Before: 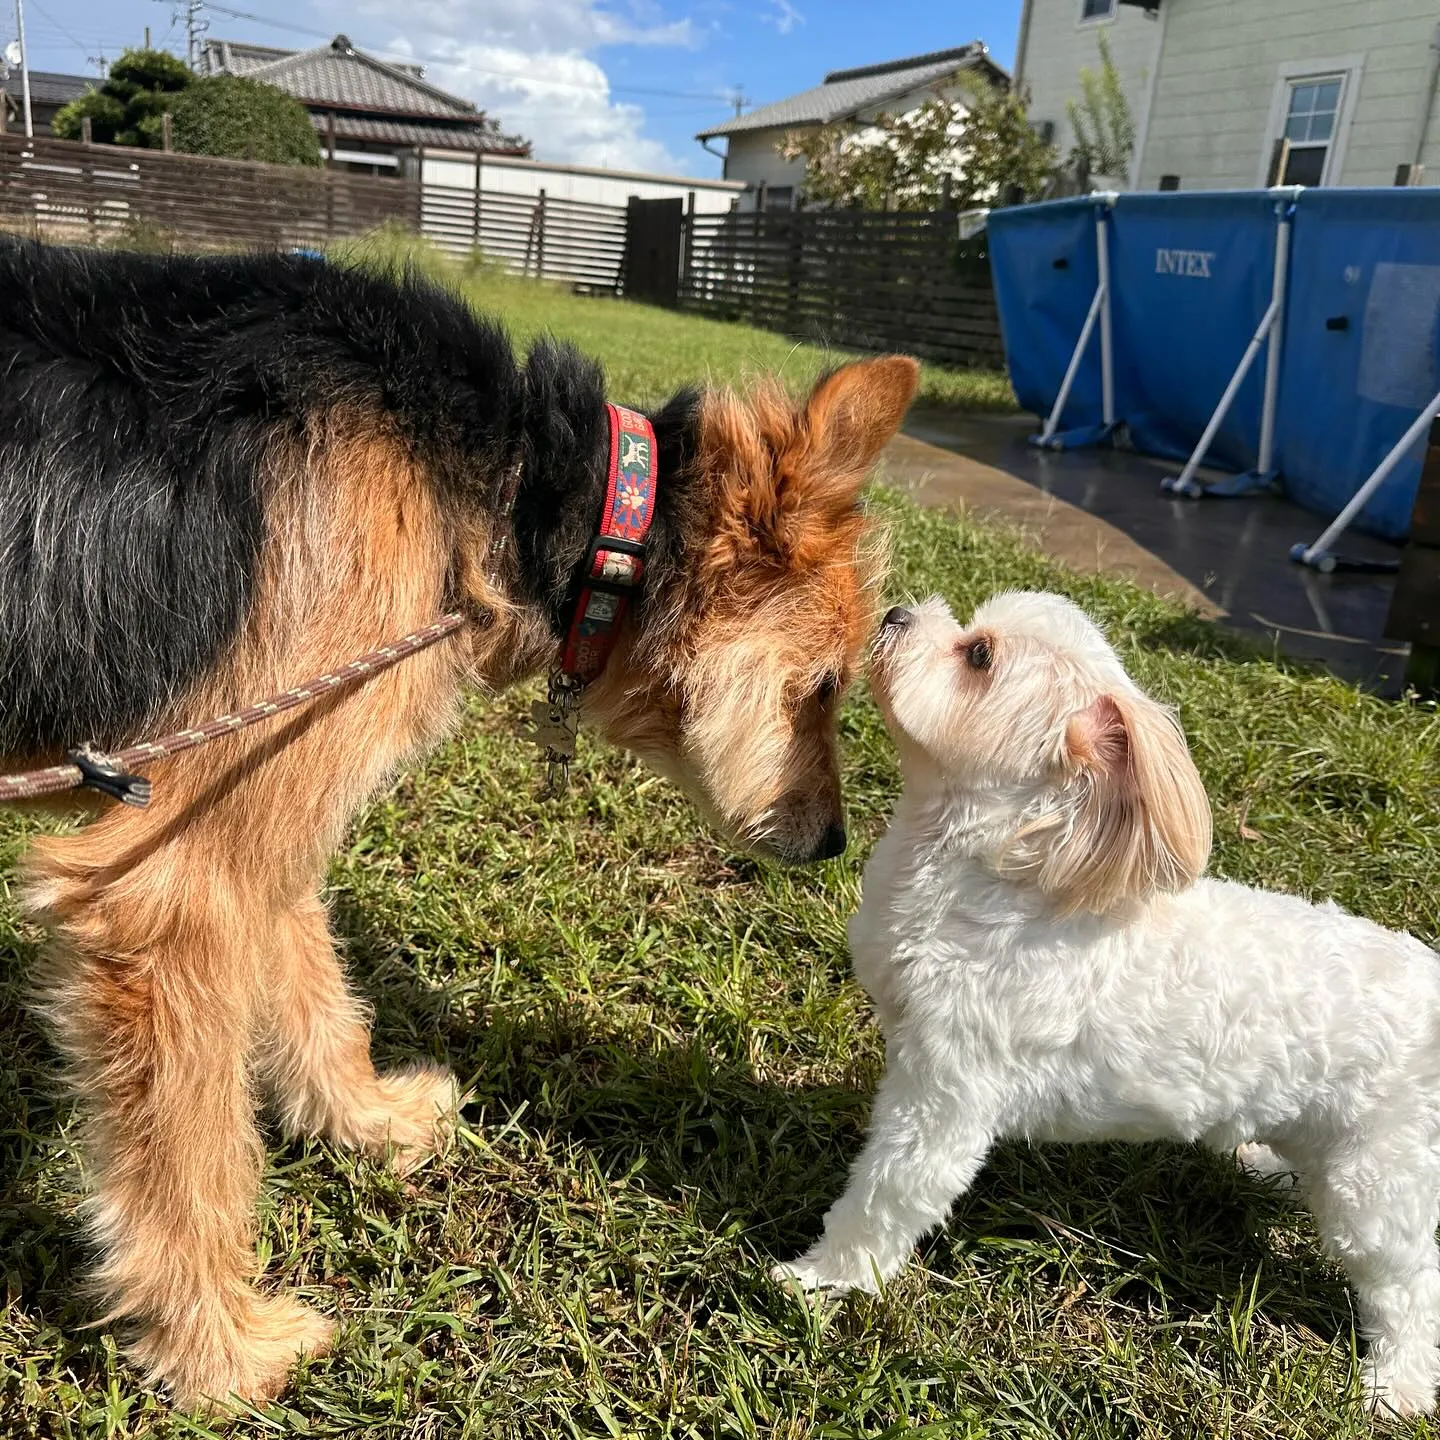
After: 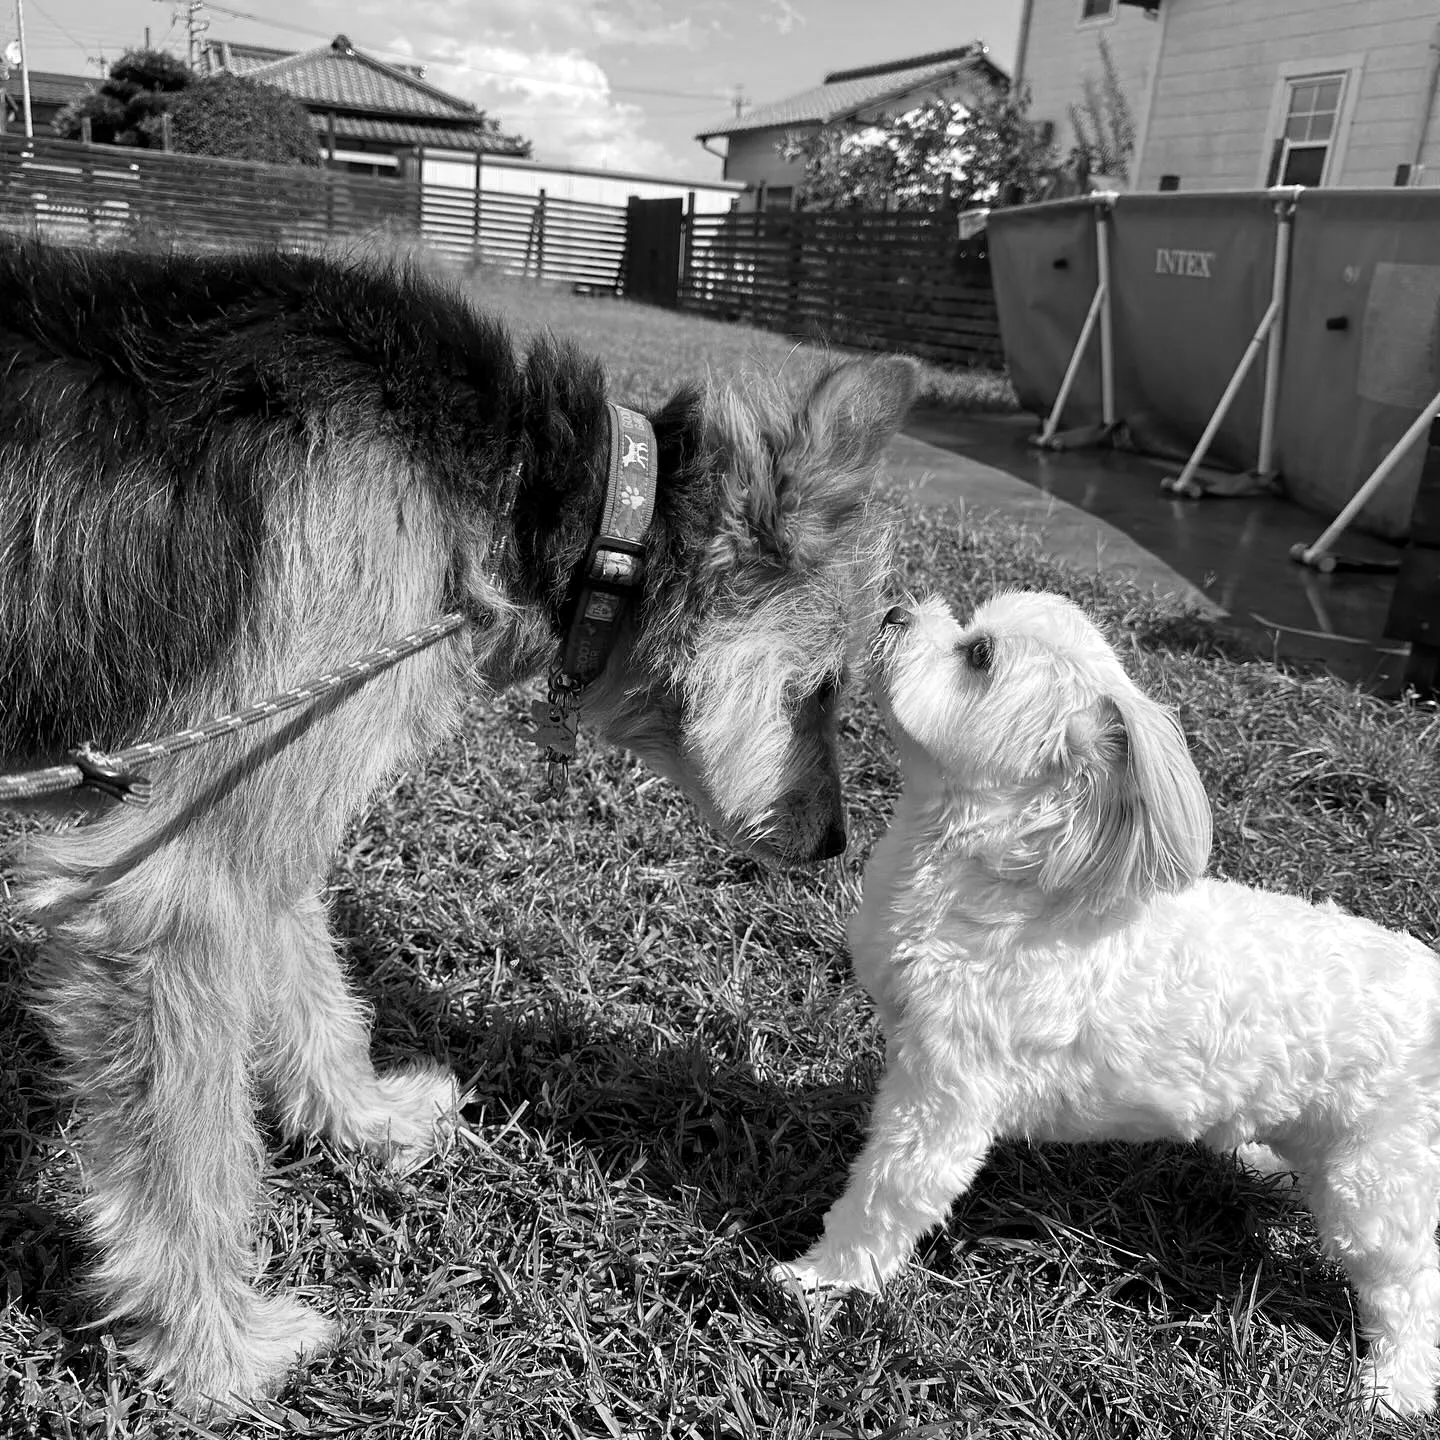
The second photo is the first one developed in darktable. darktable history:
exposure: black level correction 0.001, exposure 0.191 EV, compensate highlight preservation false
color calibration: output gray [0.28, 0.41, 0.31, 0], illuminant same as pipeline (D50), adaptation XYZ, x 0.346, y 0.358, temperature 5017.47 K
